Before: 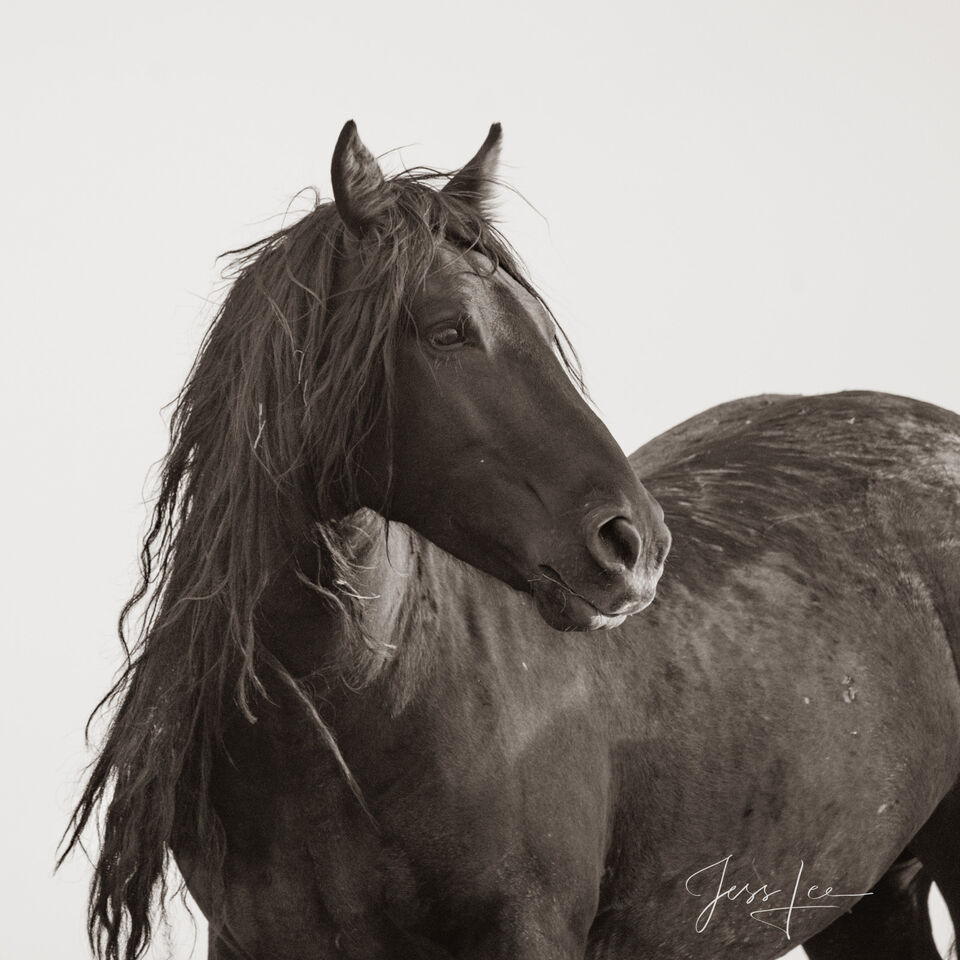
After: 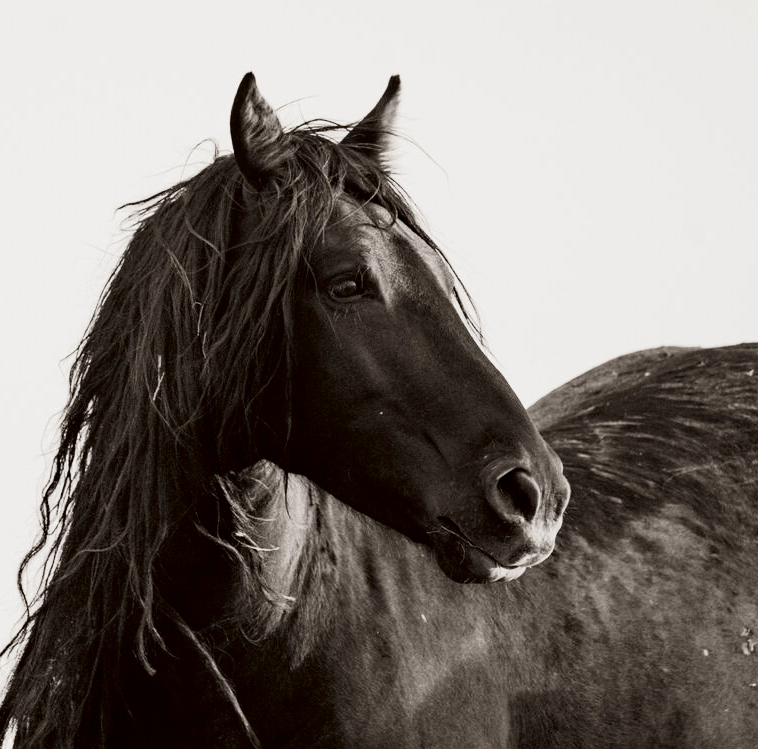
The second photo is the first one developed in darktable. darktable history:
crop and rotate: left 10.536%, top 5.056%, right 10.418%, bottom 16.896%
tone curve: curves: ch0 [(0, 0) (0.003, 0.001) (0.011, 0.001) (0.025, 0.001) (0.044, 0.001) (0.069, 0.003) (0.1, 0.007) (0.136, 0.013) (0.177, 0.032) (0.224, 0.083) (0.277, 0.157) (0.335, 0.237) (0.399, 0.334) (0.468, 0.446) (0.543, 0.562) (0.623, 0.683) (0.709, 0.801) (0.801, 0.869) (0.898, 0.918) (1, 1)], color space Lab, independent channels
